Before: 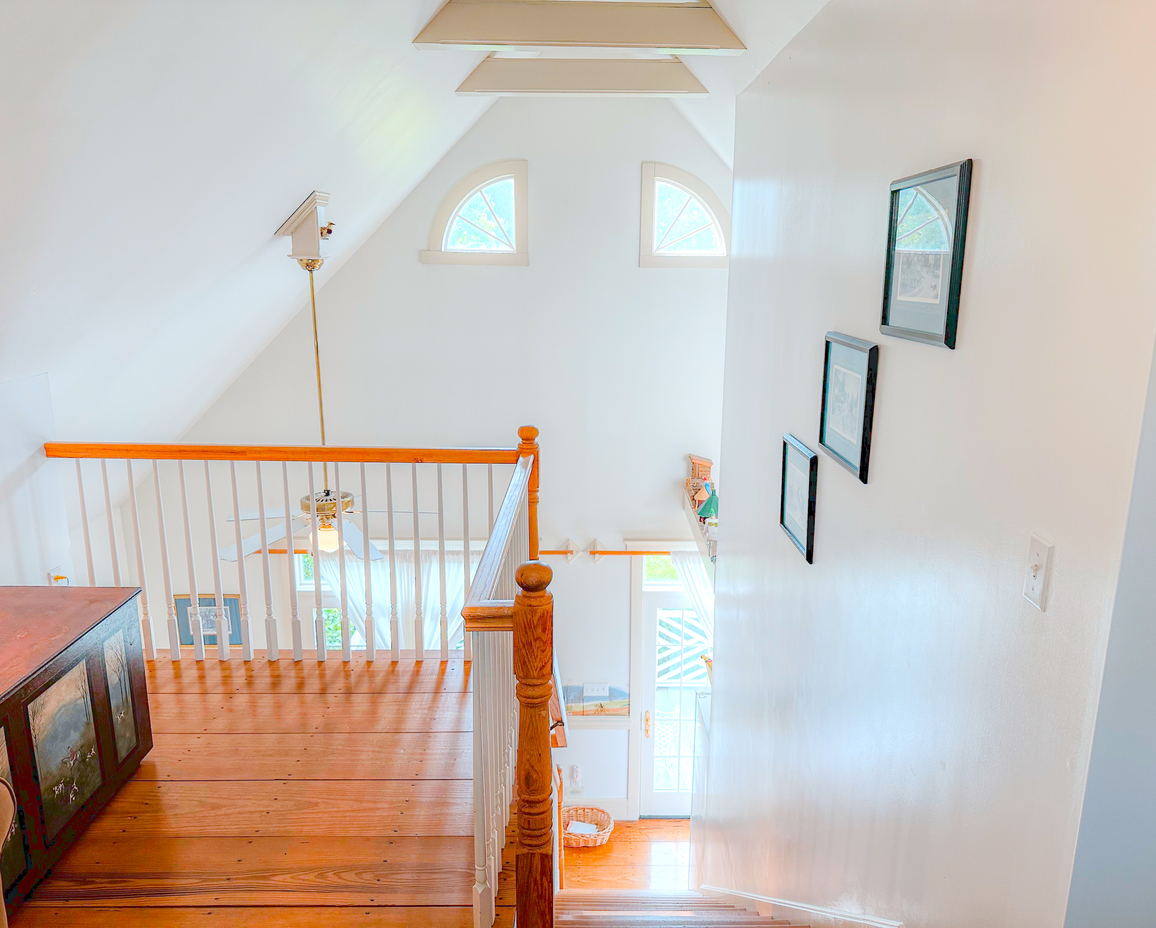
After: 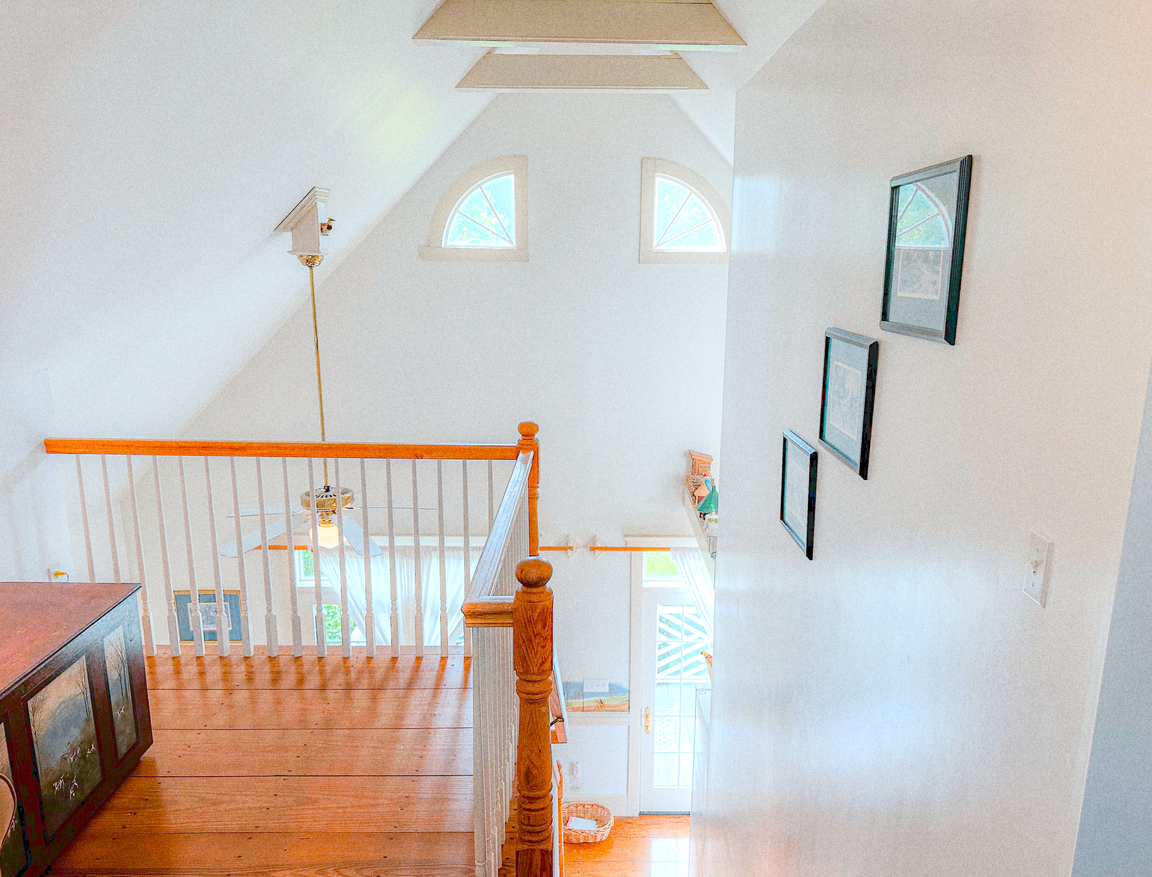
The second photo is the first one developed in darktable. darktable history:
grain: coarseness 22.88 ISO
crop: top 0.448%, right 0.264%, bottom 5.045%
